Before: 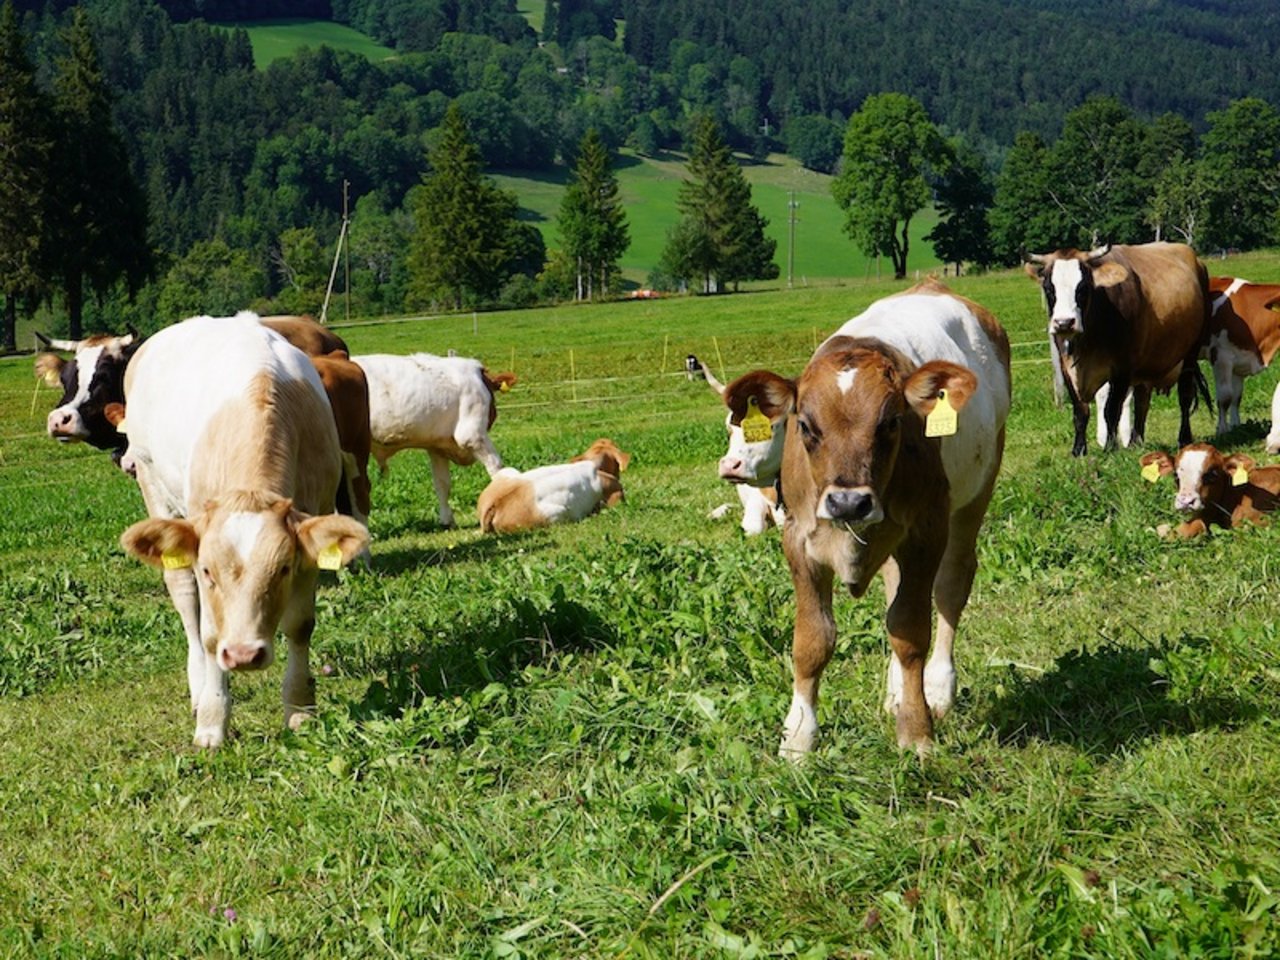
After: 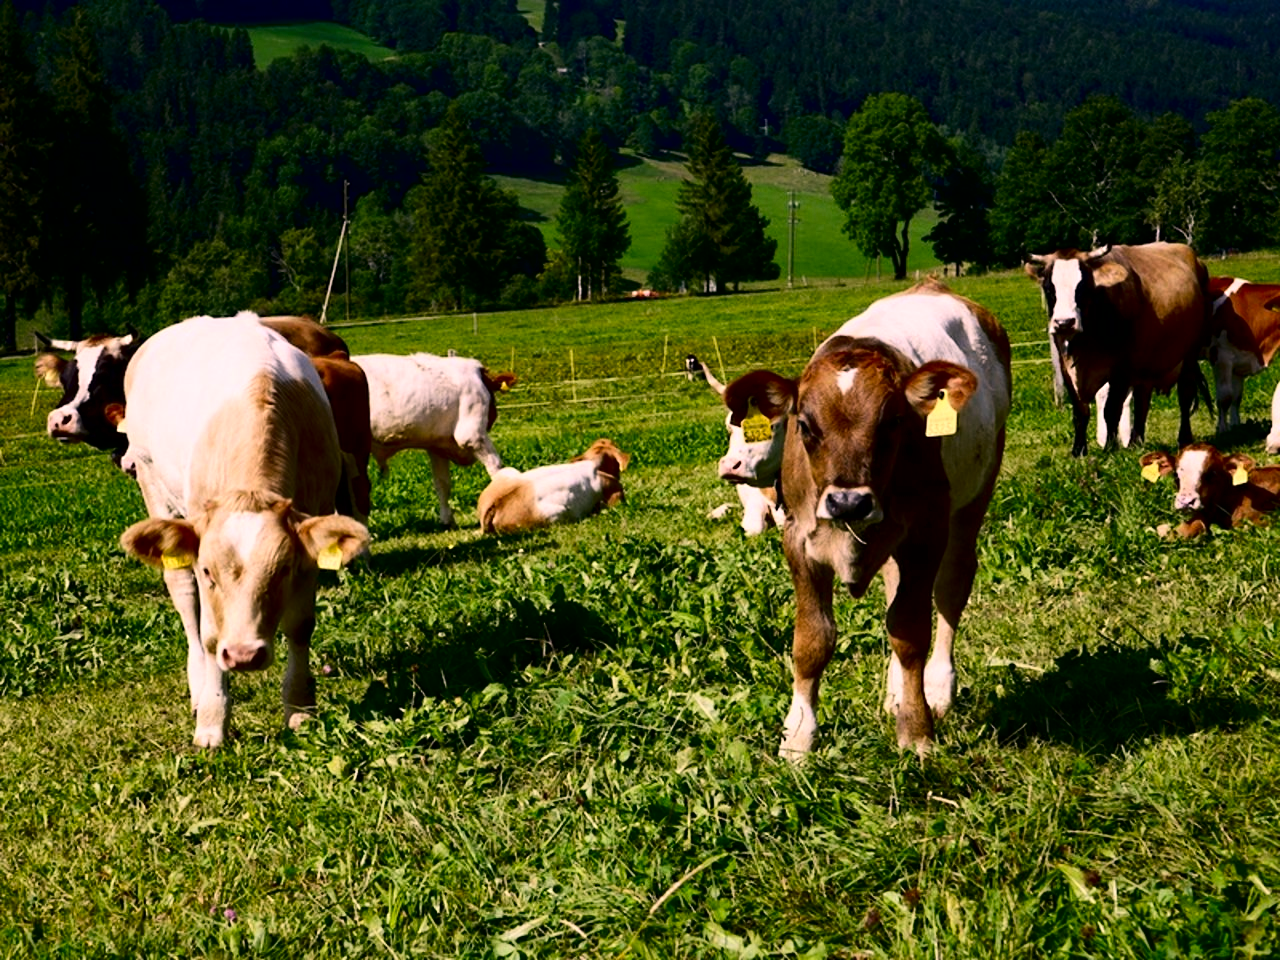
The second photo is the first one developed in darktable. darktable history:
contrast brightness saturation: contrast 0.237, brightness -0.24, saturation 0.141
color correction: highlights a* 14.56, highlights b* 4.78
local contrast: mode bilateral grid, contrast 20, coarseness 49, detail 132%, midtone range 0.2
sharpen: radius 5.348, amount 0.317, threshold 26.097
